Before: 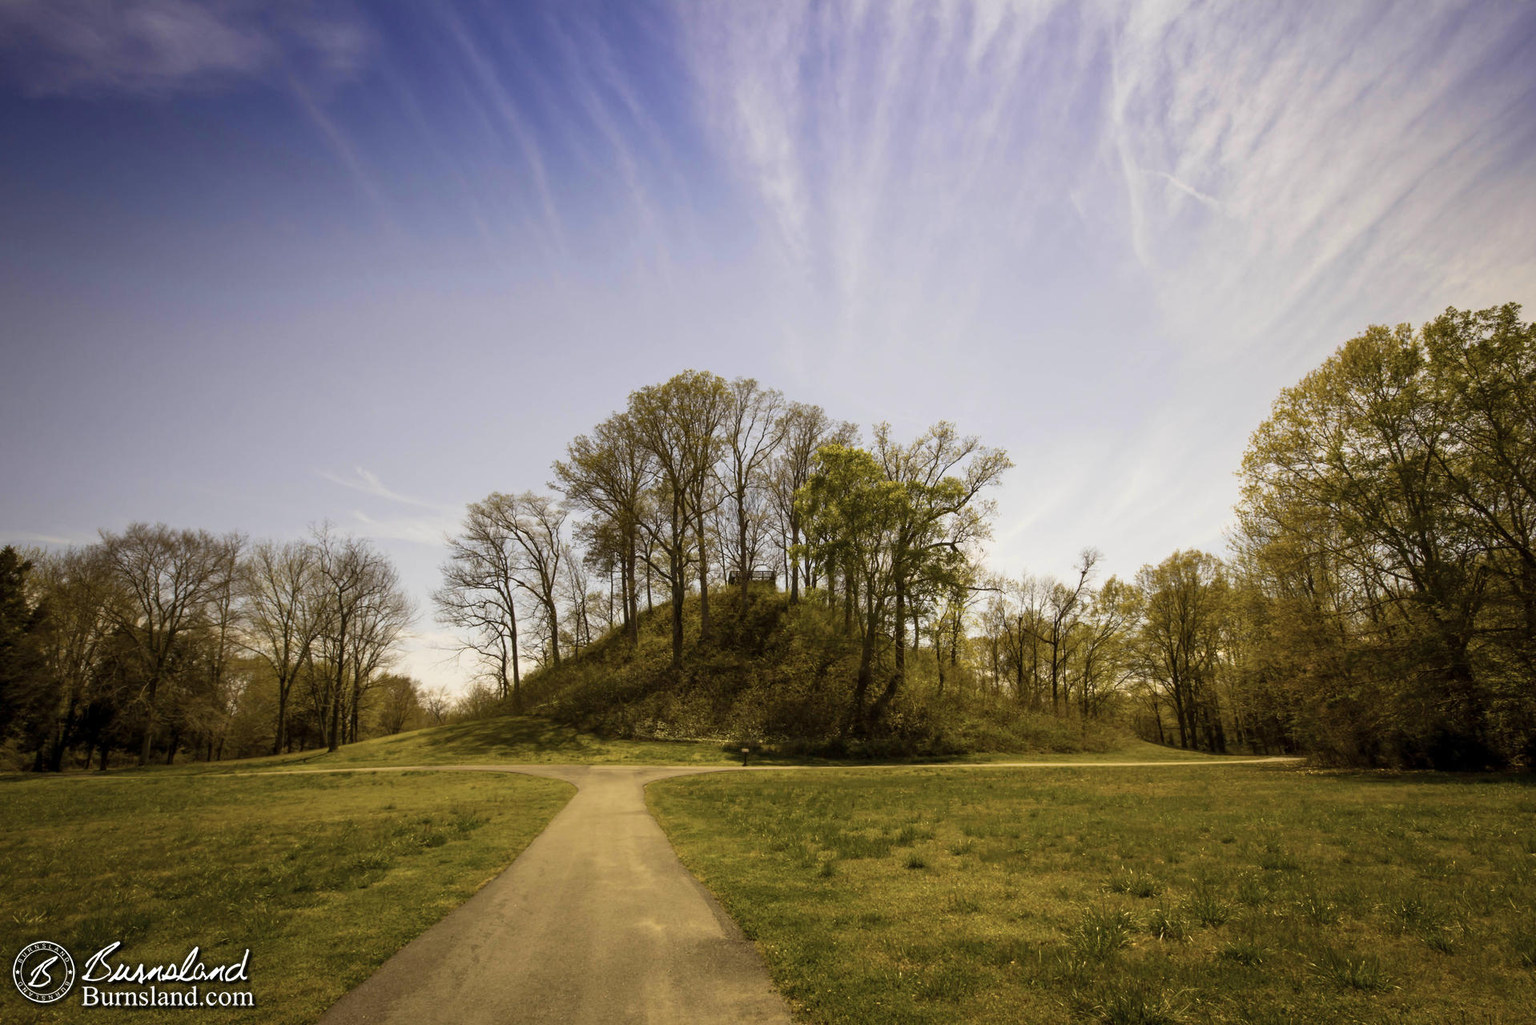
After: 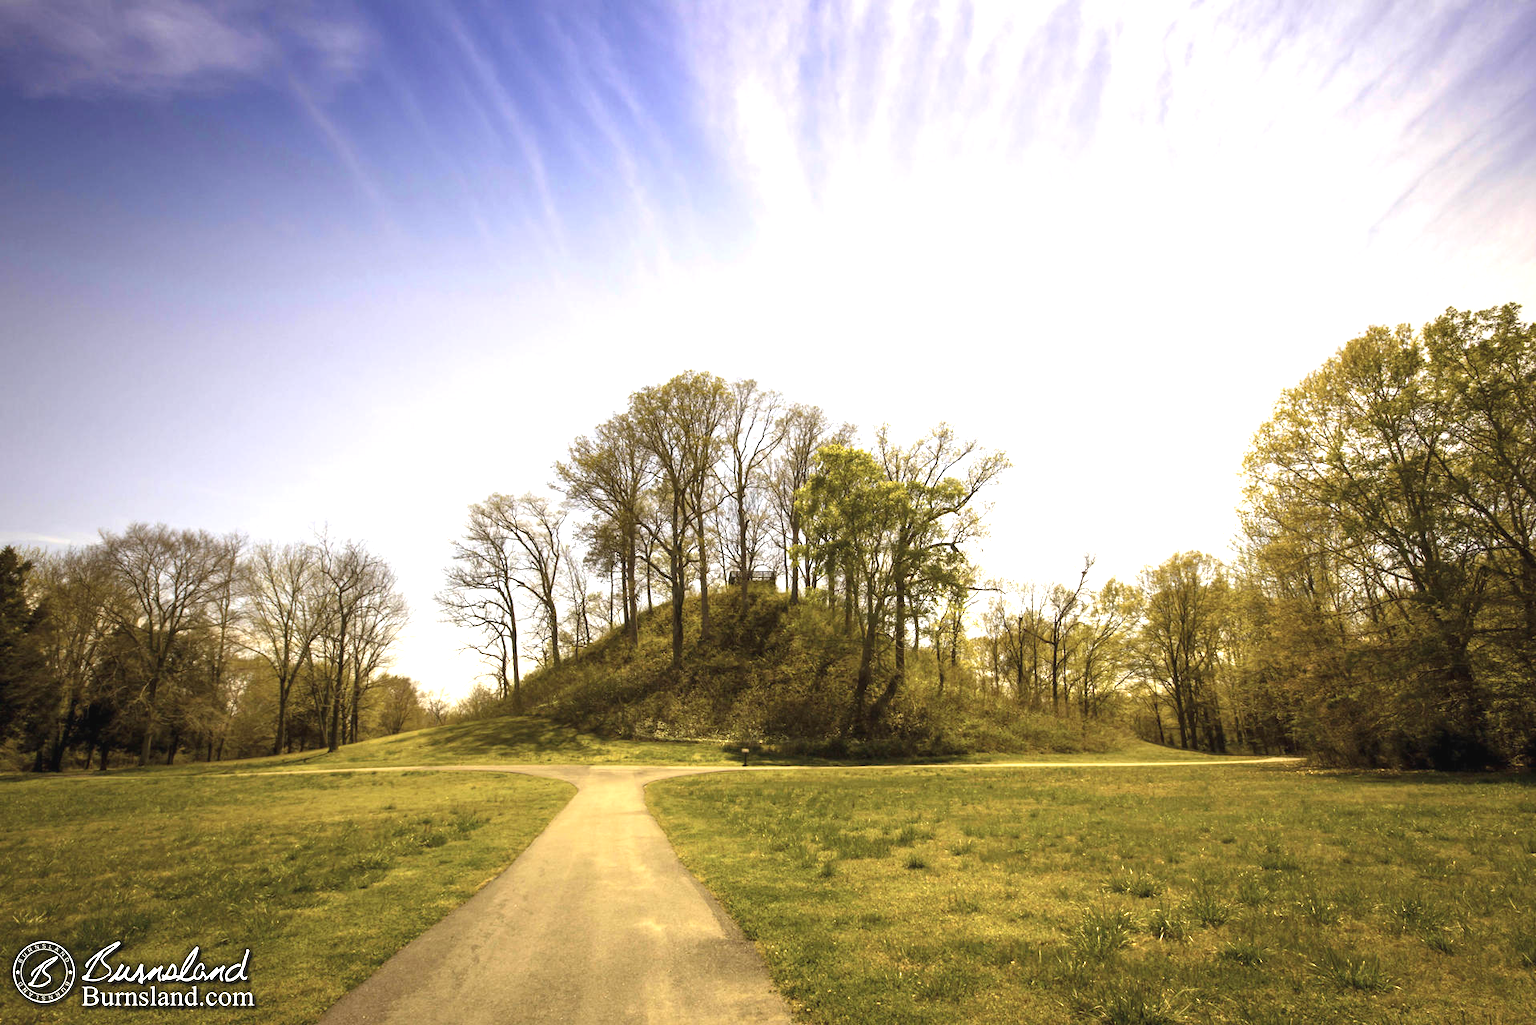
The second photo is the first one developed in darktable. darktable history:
exposure: black level correction -0.002, exposure 1.113 EV, compensate highlight preservation false
